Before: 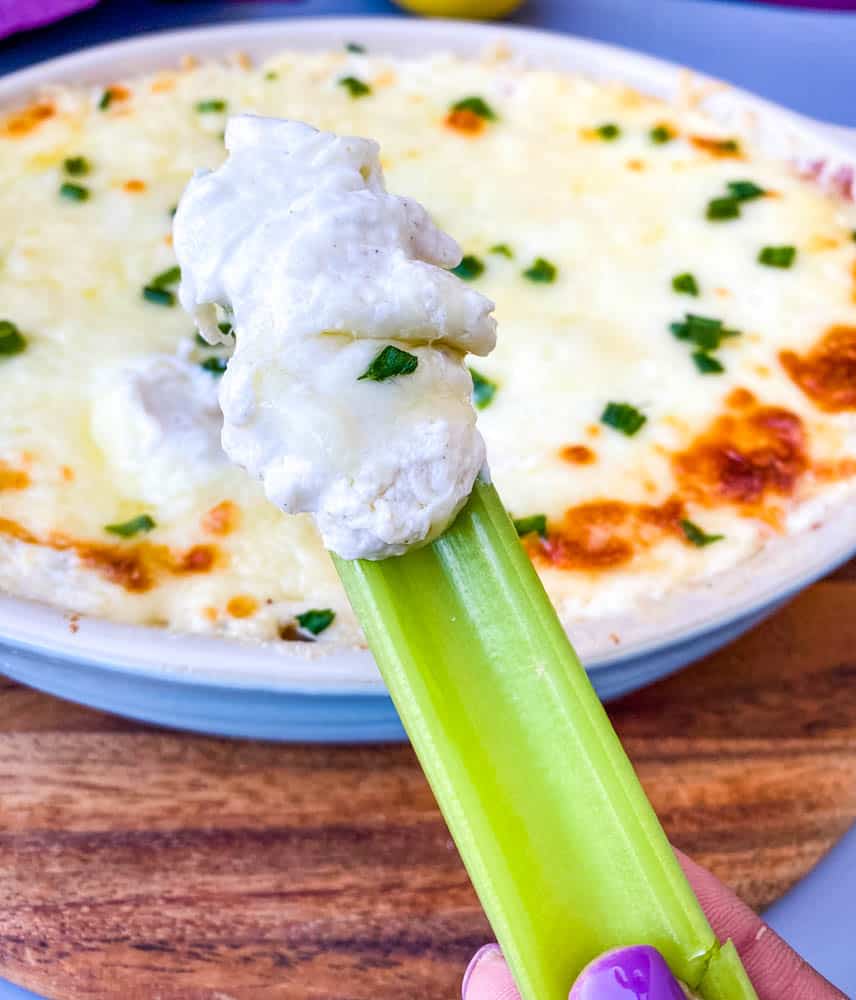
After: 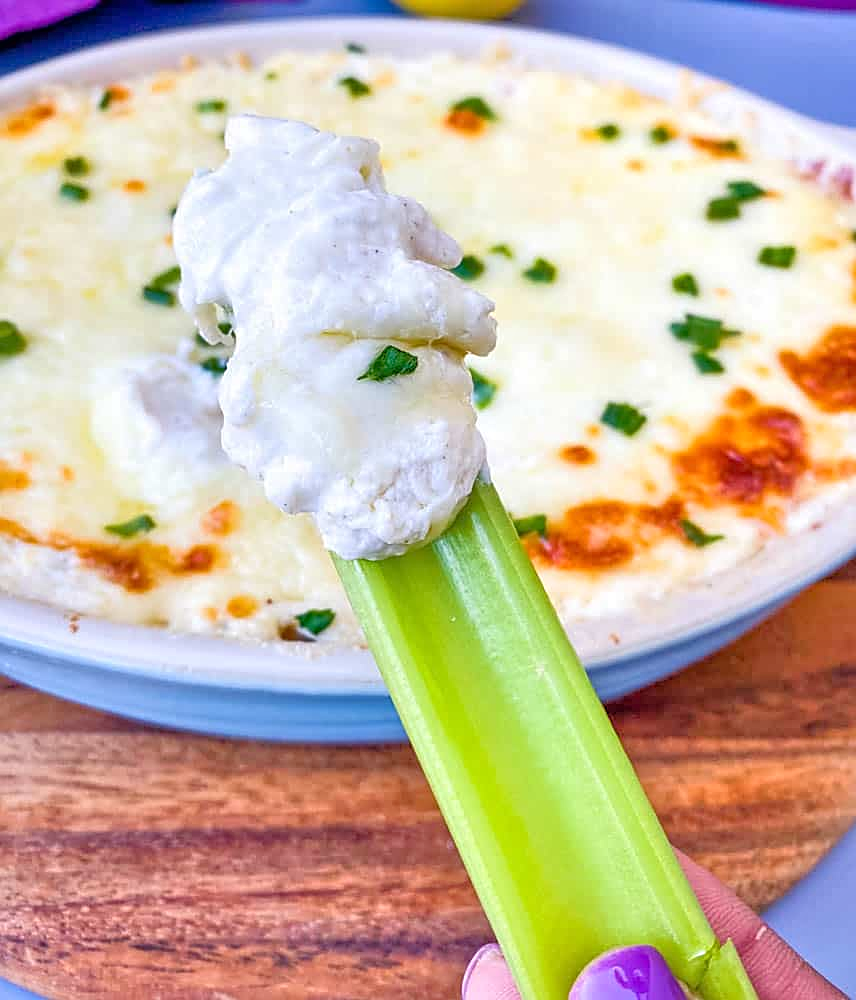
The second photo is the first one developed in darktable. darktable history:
sharpen: on, module defaults
tone equalizer: -7 EV 0.161 EV, -6 EV 0.6 EV, -5 EV 1.18 EV, -4 EV 1.32 EV, -3 EV 1.12 EV, -2 EV 0.6 EV, -1 EV 0.15 EV, mask exposure compensation -0.485 EV
